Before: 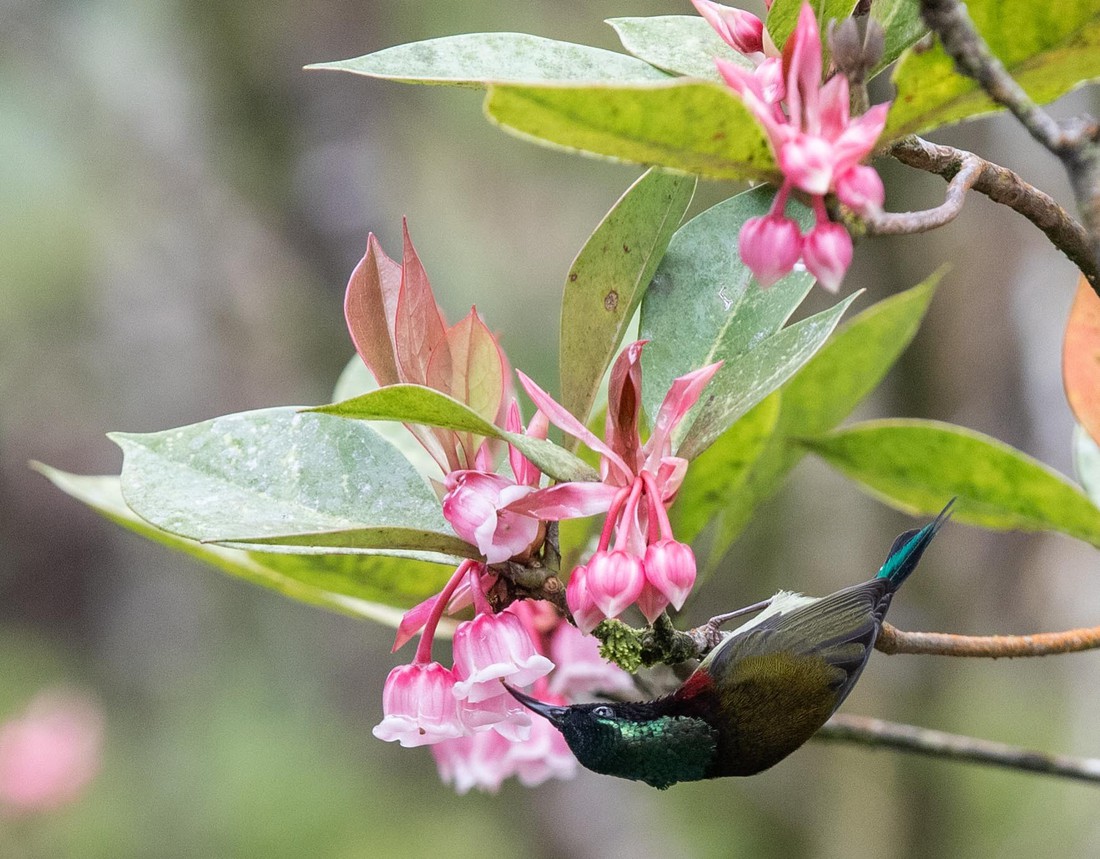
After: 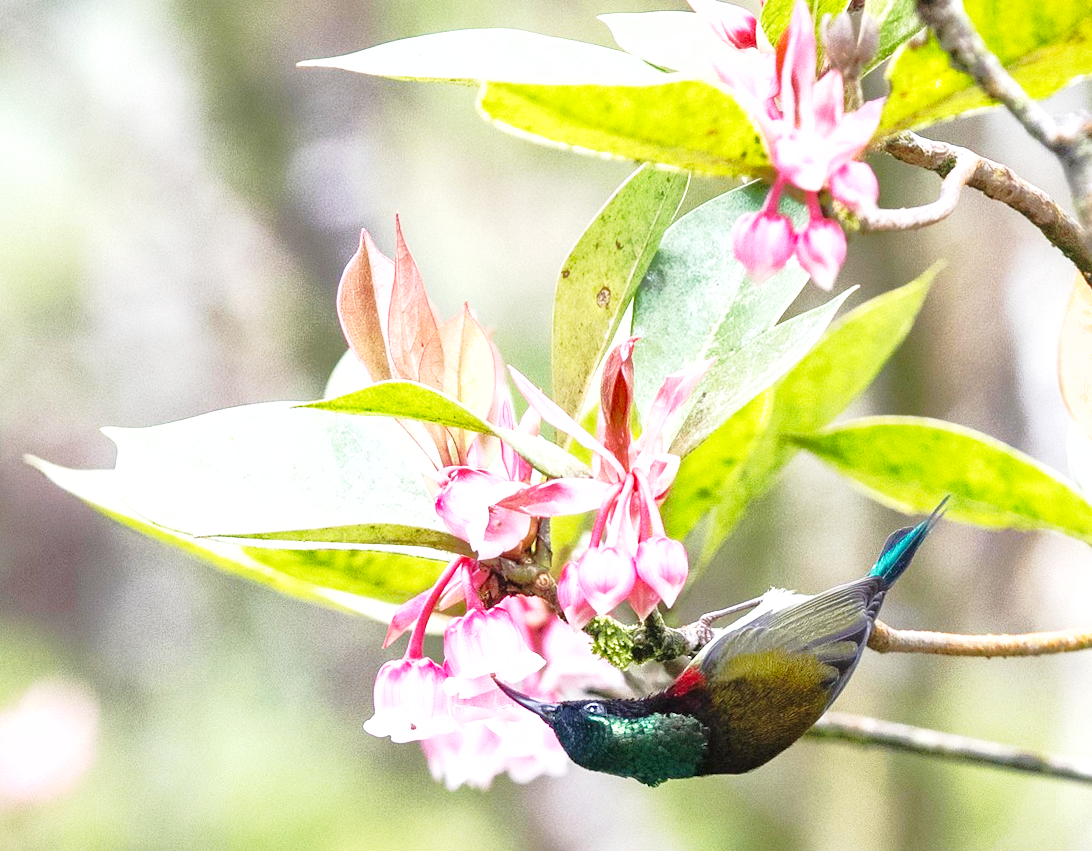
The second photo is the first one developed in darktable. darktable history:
rotate and perspective: rotation 0.192°, lens shift (horizontal) -0.015, crop left 0.005, crop right 0.996, crop top 0.006, crop bottom 0.99
exposure: black level correction 0, exposure 1 EV, compensate highlight preservation false
base curve: curves: ch0 [(0, 0) (0.028, 0.03) (0.121, 0.232) (0.46, 0.748) (0.859, 0.968) (1, 1)], preserve colors none
shadows and highlights: on, module defaults
